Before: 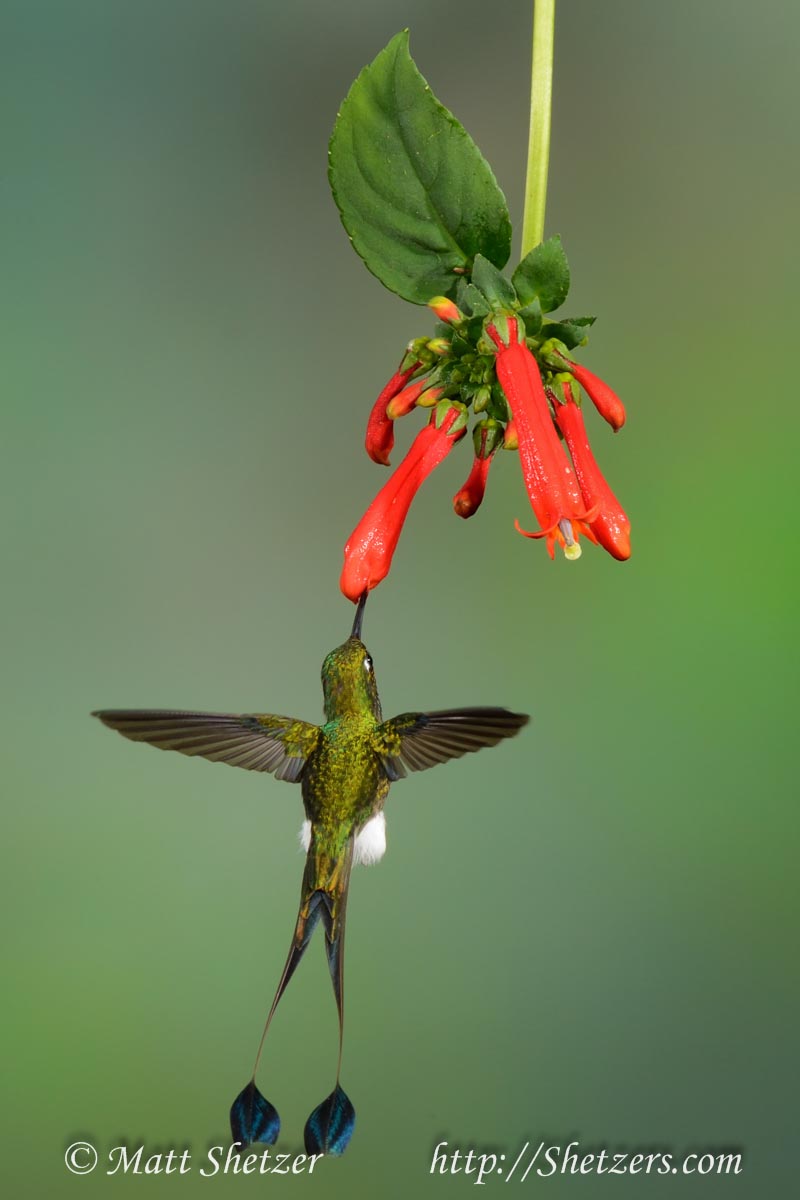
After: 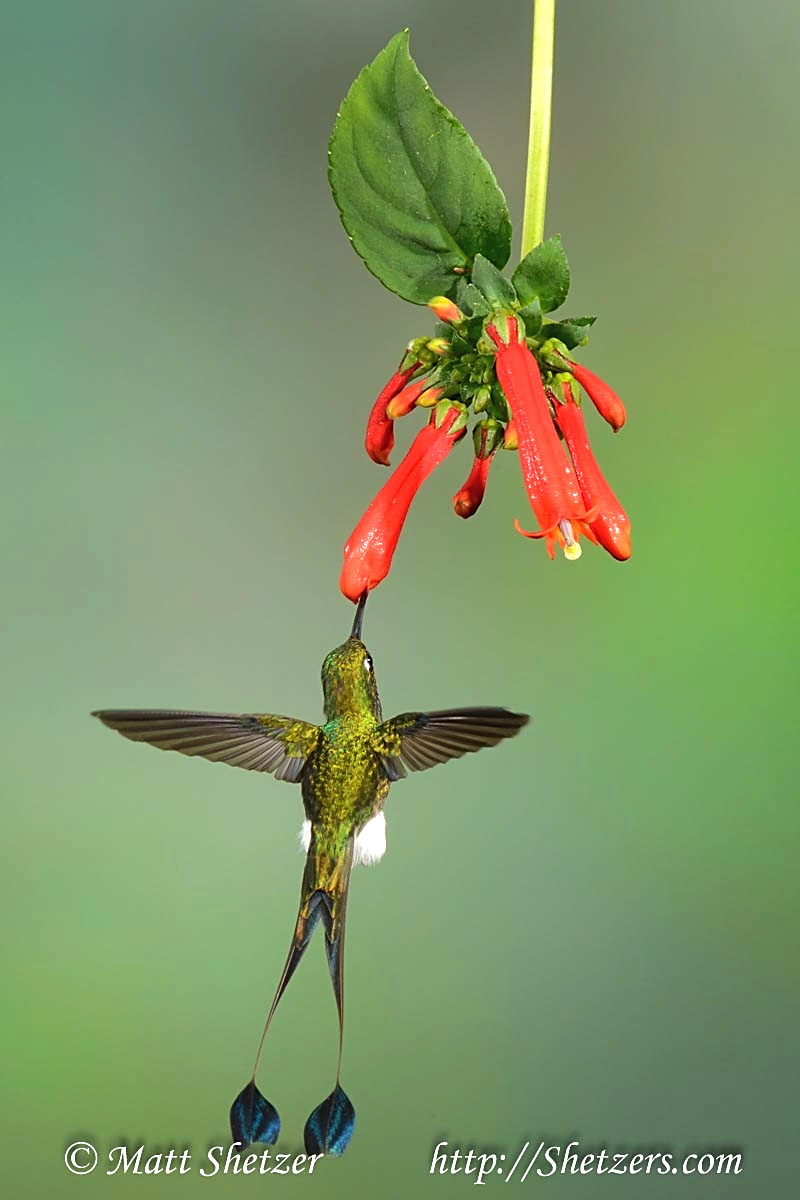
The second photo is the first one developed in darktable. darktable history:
exposure: black level correction -0.002, exposure 0.54 EV, compensate highlight preservation false
sharpen: on, module defaults
